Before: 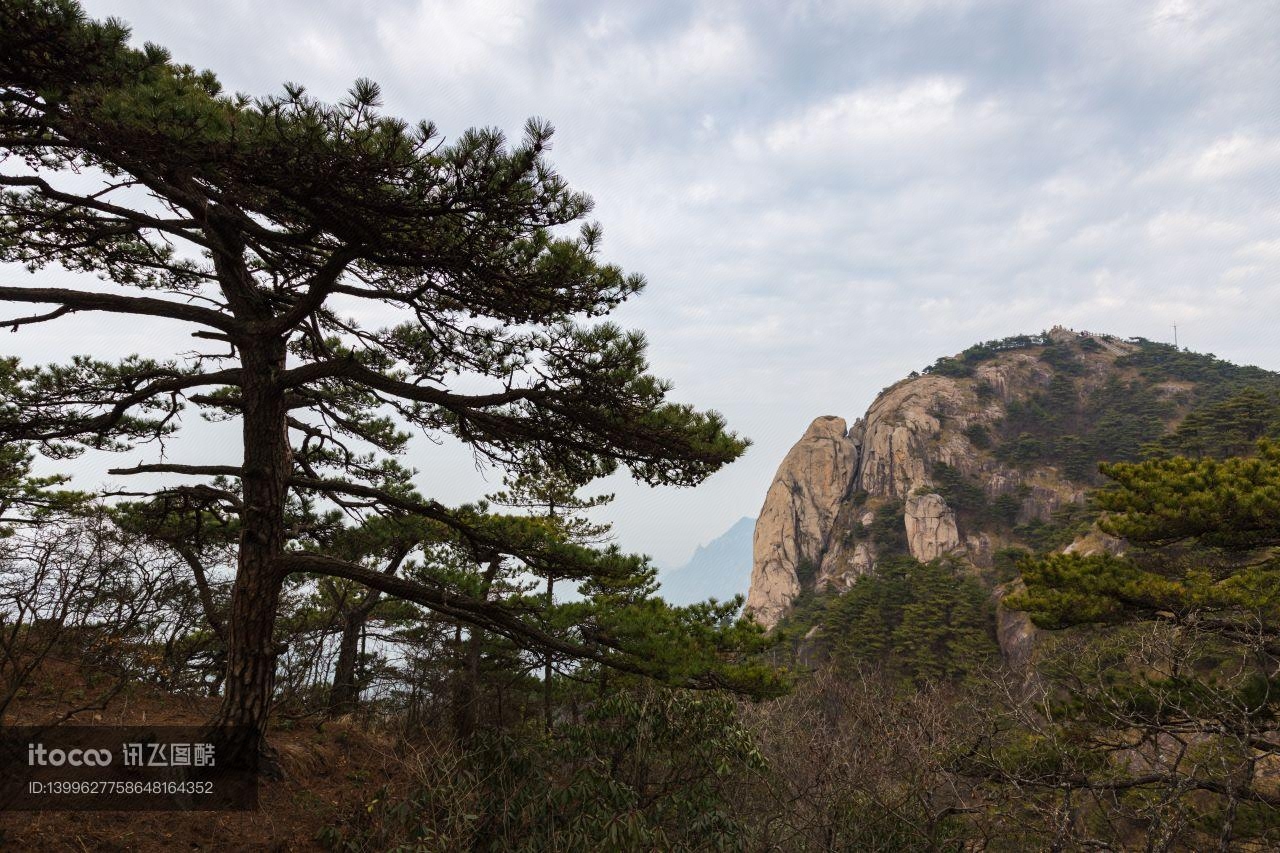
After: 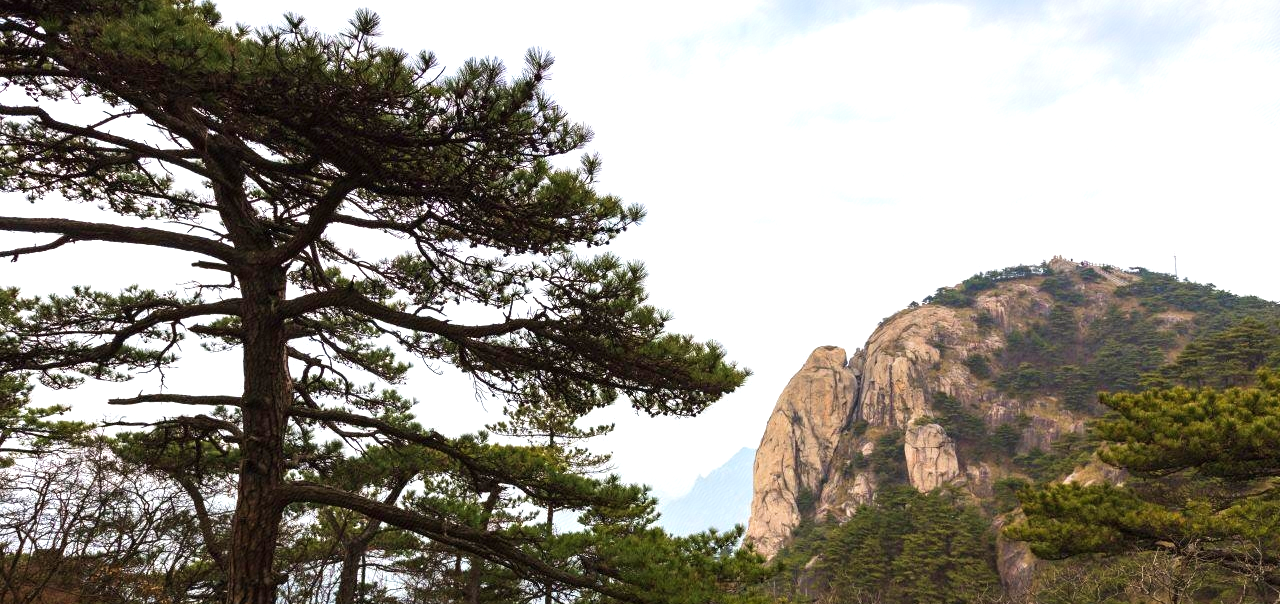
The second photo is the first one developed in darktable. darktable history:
exposure: black level correction 0, exposure 0.697 EV, compensate highlight preservation false
velvia: on, module defaults
crop and rotate: top 8.295%, bottom 20.826%
